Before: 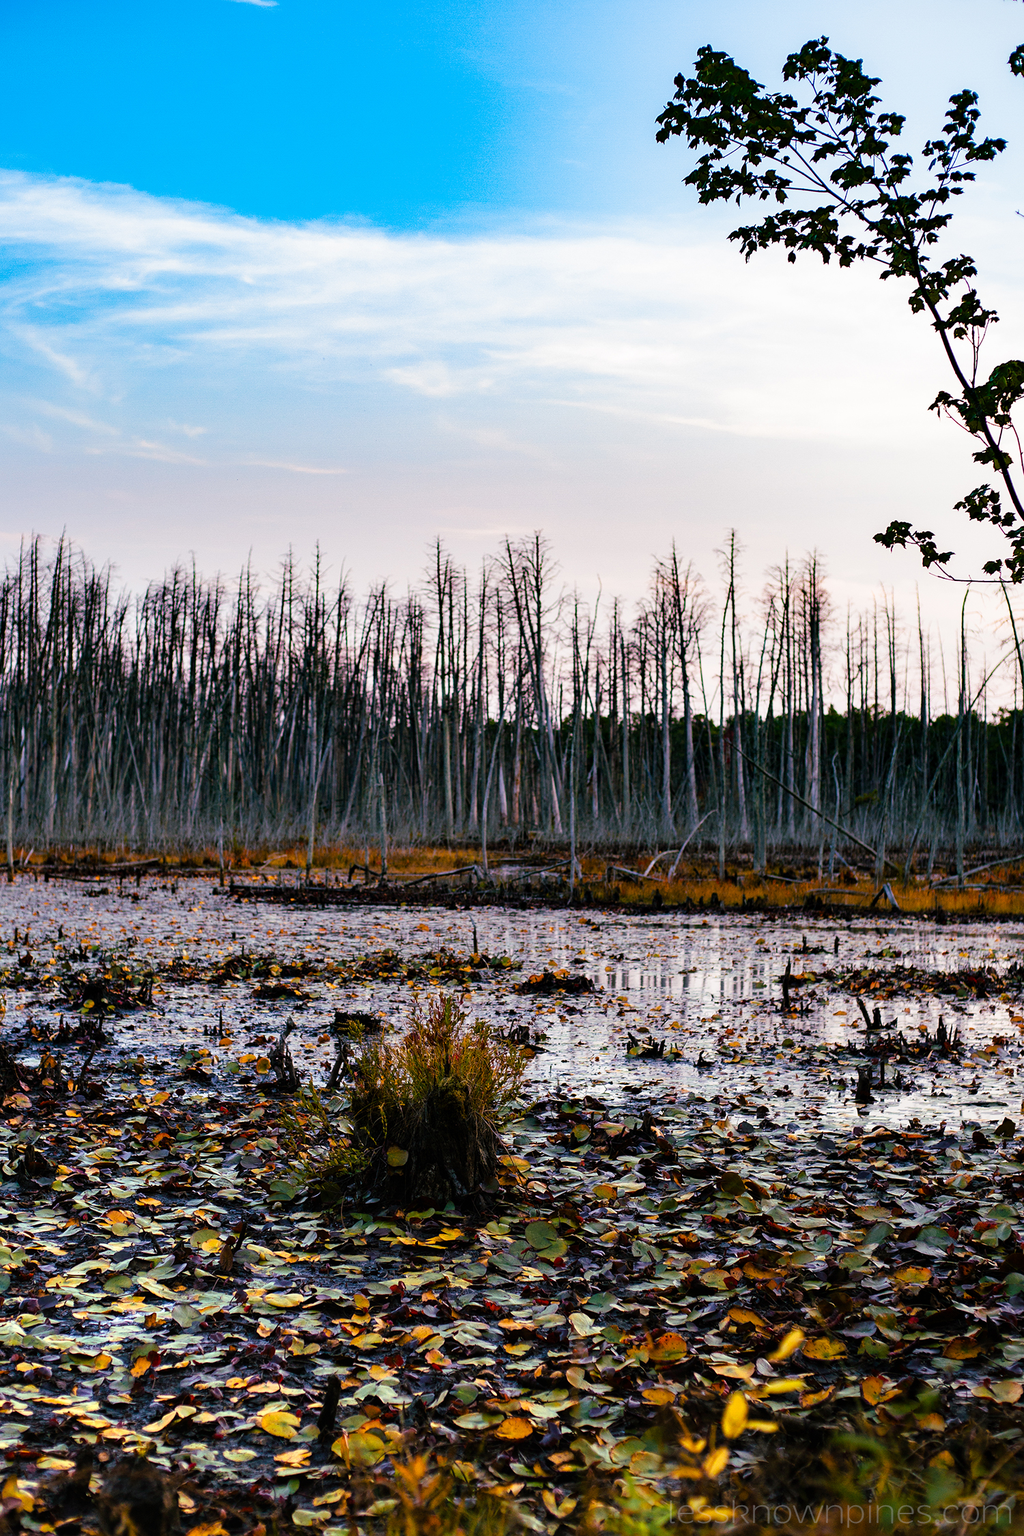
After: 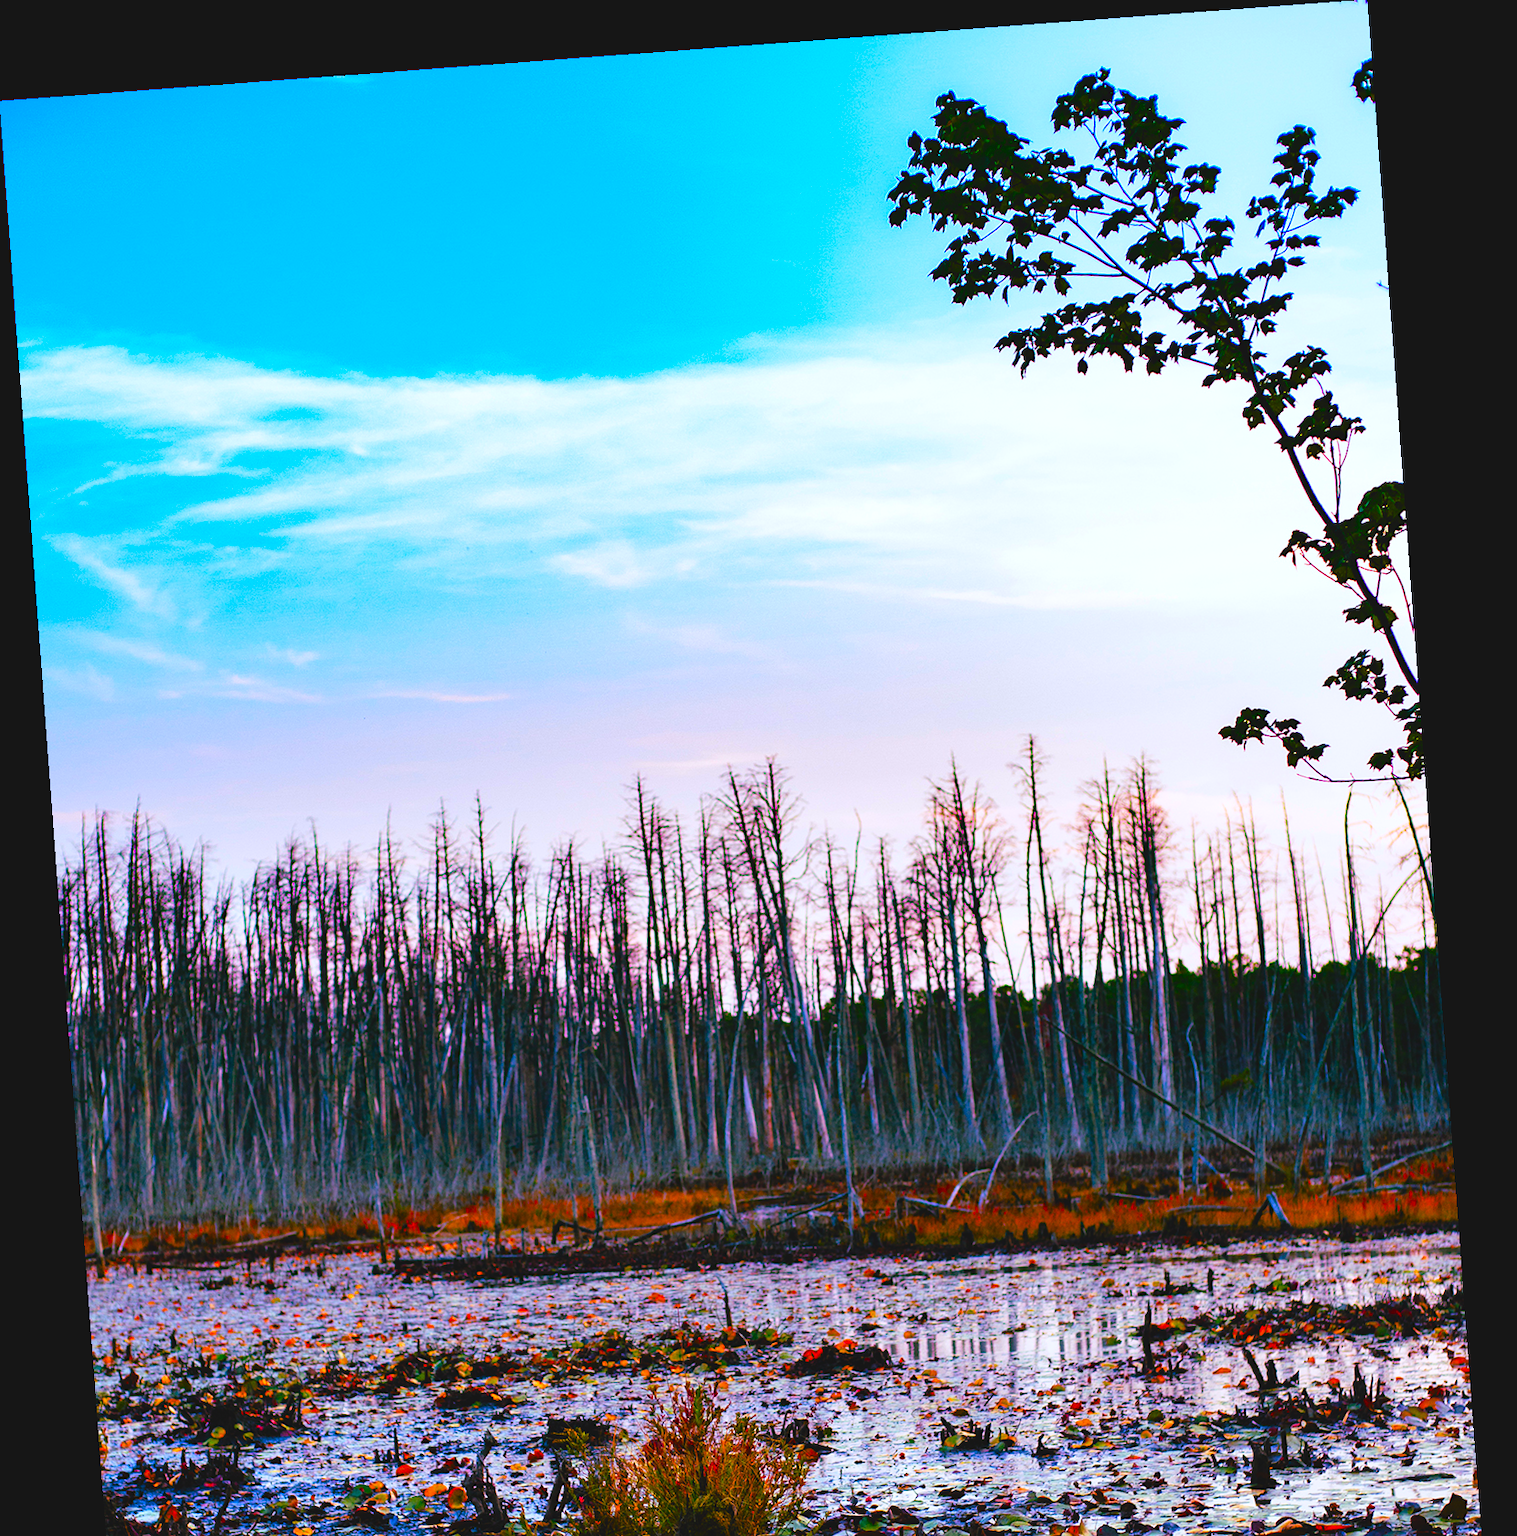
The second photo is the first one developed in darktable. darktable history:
rotate and perspective: rotation -4.25°, automatic cropping off
crop: bottom 28.576%
color correction: saturation 2.15
exposure: black level correction -0.008, exposure 0.067 EV, compensate highlight preservation false
white balance: red 0.976, blue 1.04
